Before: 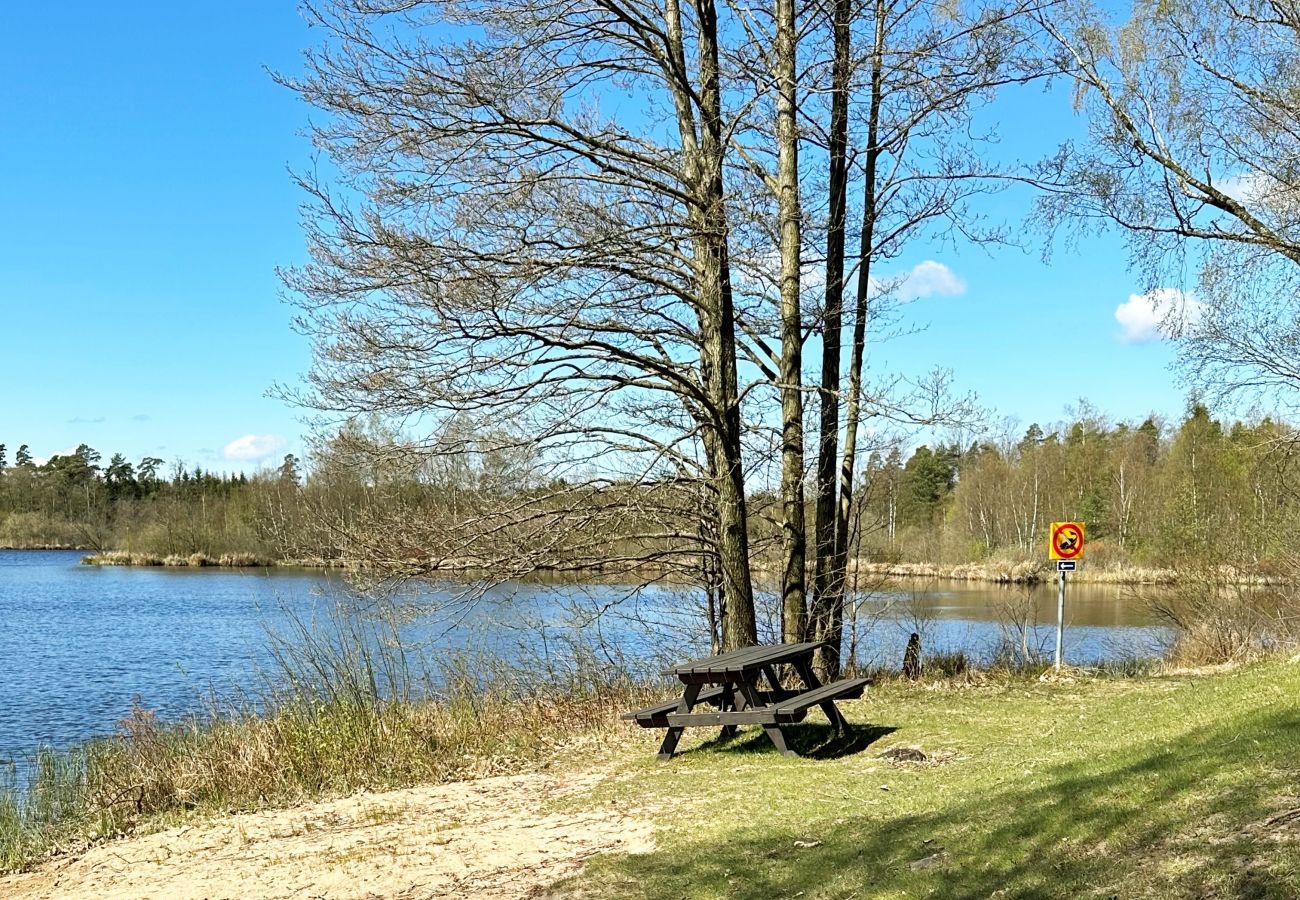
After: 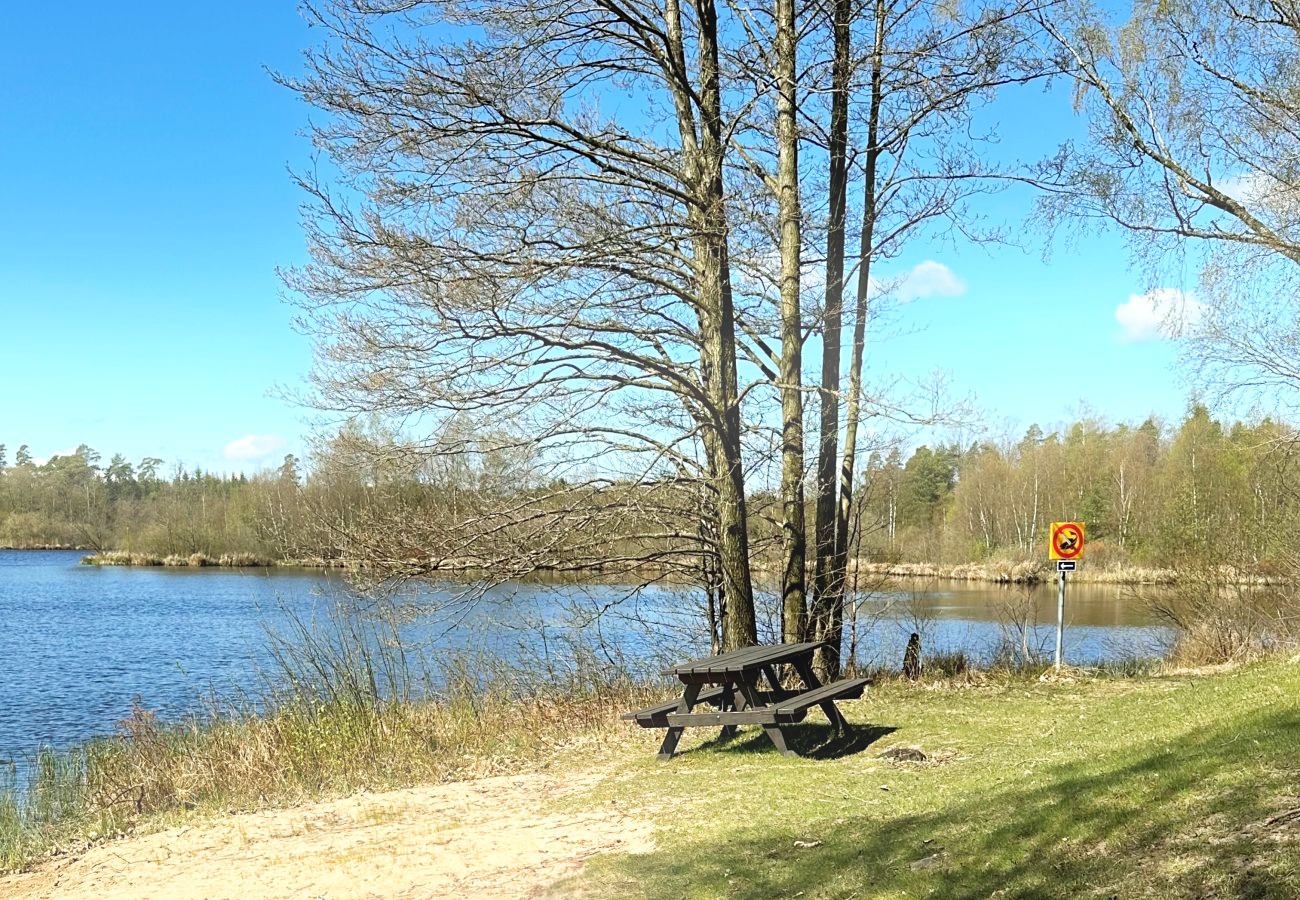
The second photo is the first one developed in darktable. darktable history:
bloom: size 16%, threshold 98%, strength 20%
sharpen: radius 5.325, amount 0.312, threshold 26.433
